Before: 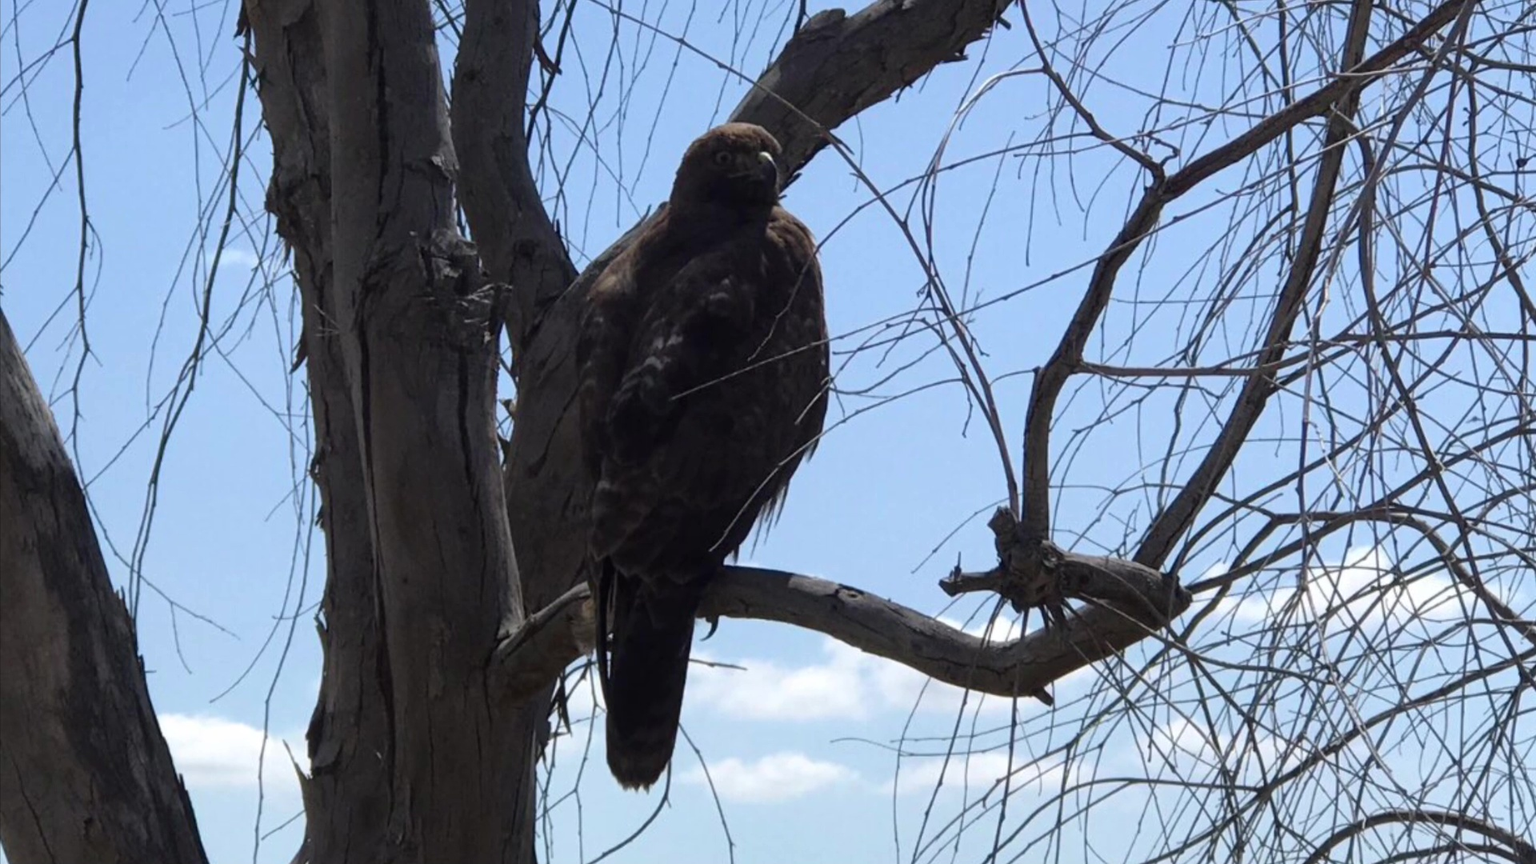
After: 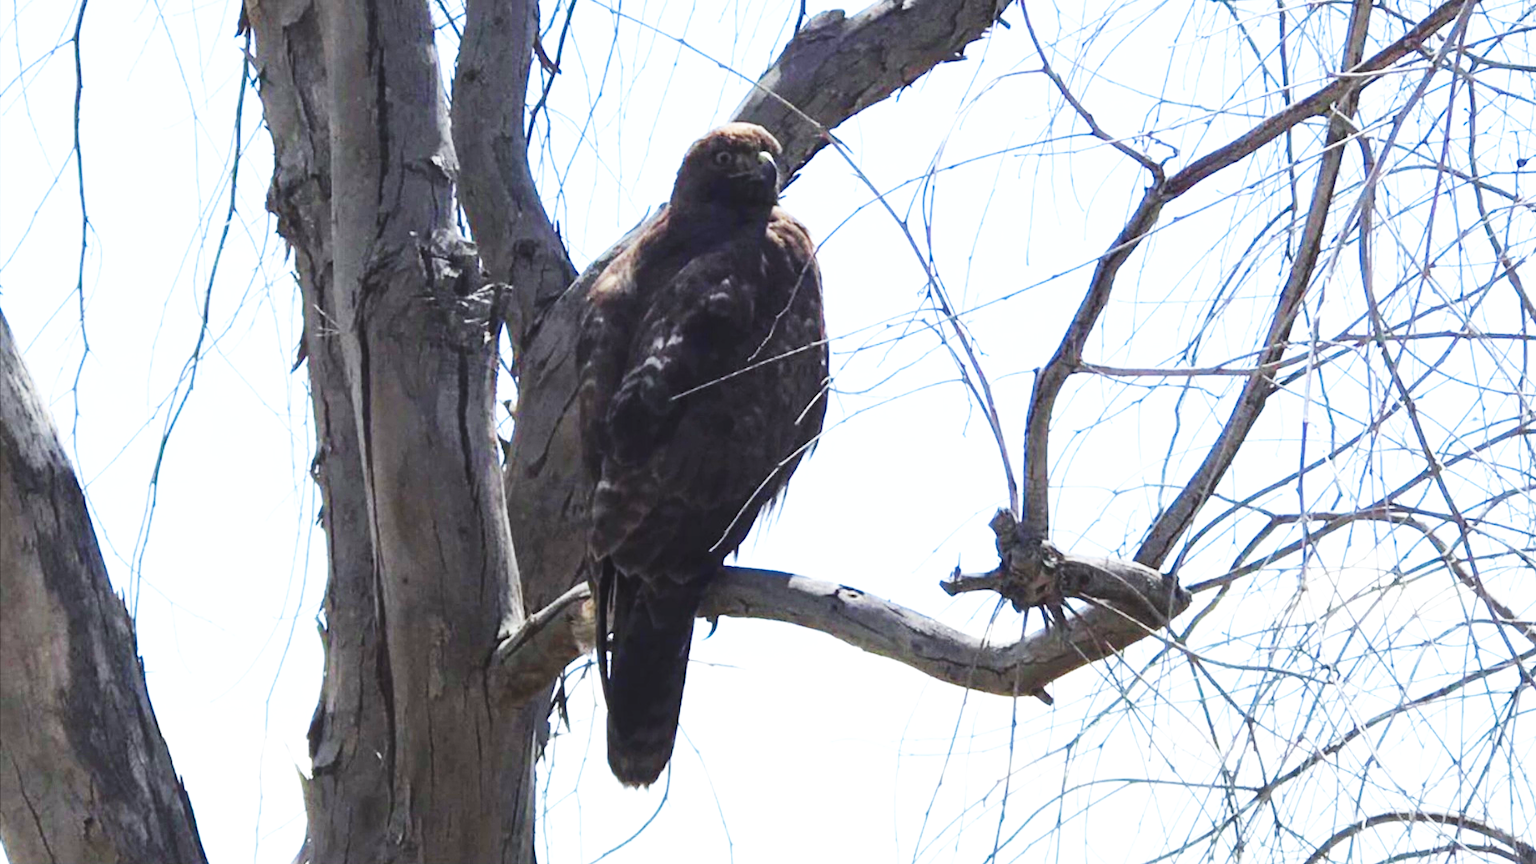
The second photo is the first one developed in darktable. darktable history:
base curve: curves: ch0 [(0, 0) (0.007, 0.004) (0.027, 0.03) (0.046, 0.07) (0.207, 0.54) (0.442, 0.872) (0.673, 0.972) (1, 1)], preserve colors none
white balance: red 0.978, blue 0.999
exposure: black level correction -0.005, exposure 1 EV, compensate highlight preservation false
